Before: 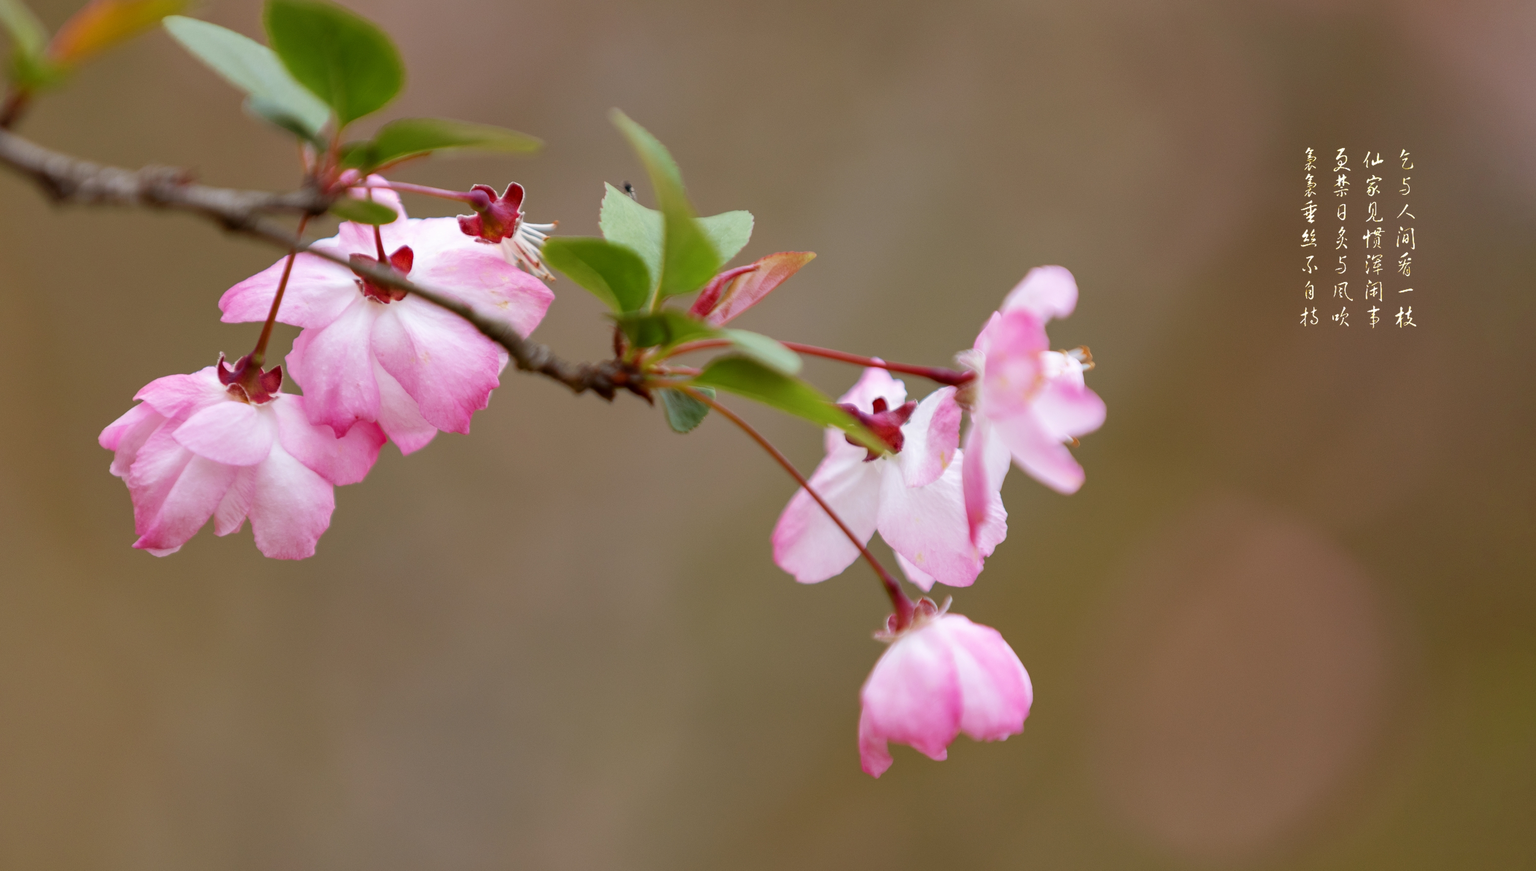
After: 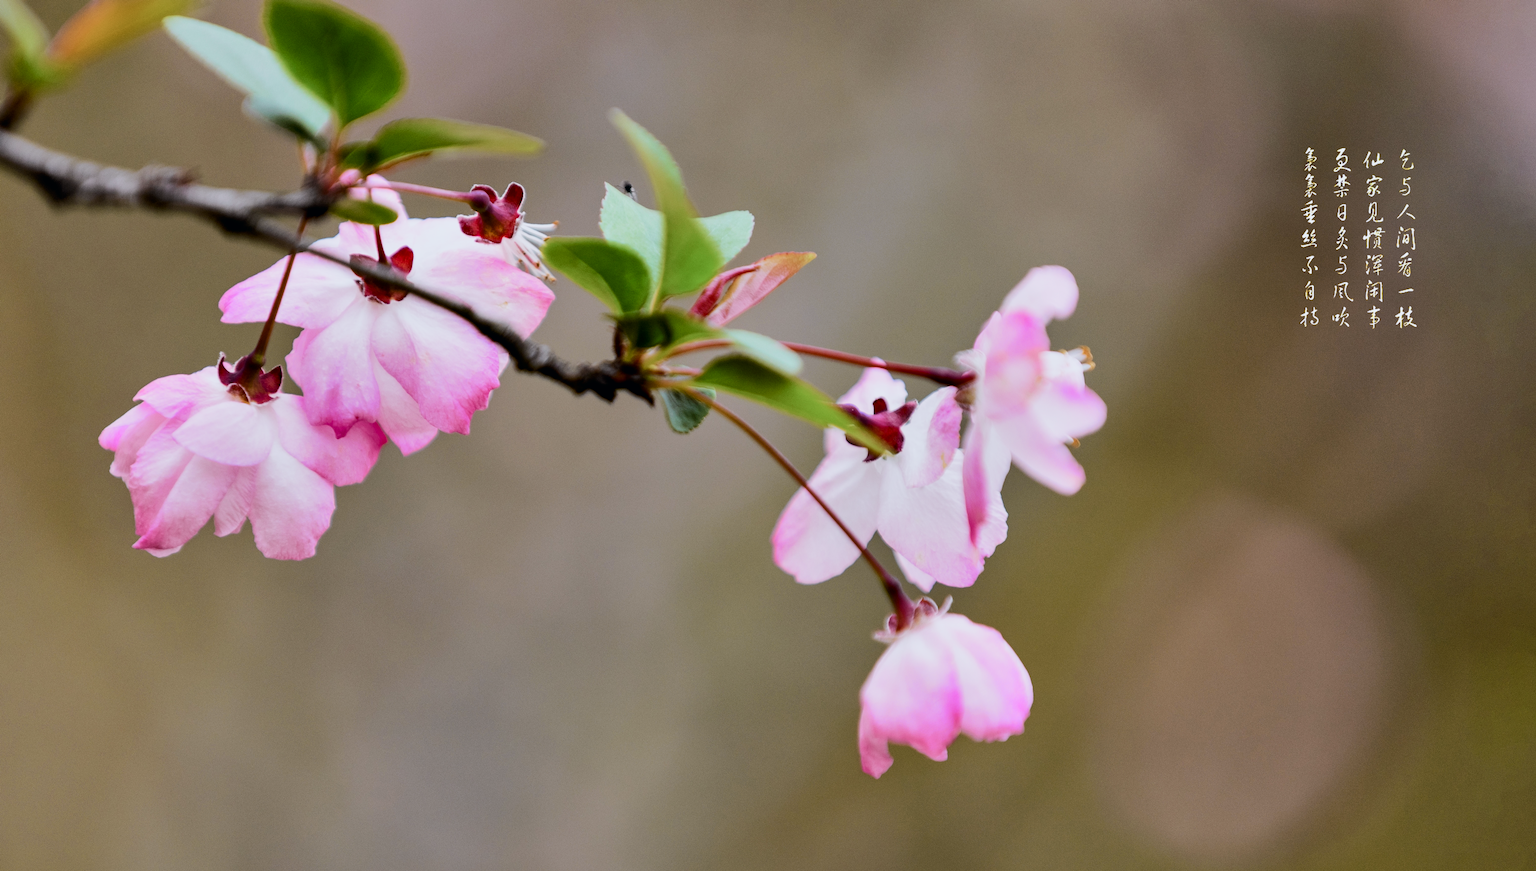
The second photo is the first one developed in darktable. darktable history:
shadows and highlights: radius 118.69, shadows 42.21, highlights -61.56, soften with gaussian
filmic rgb: black relative exposure -5 EV, hardness 2.88, contrast 1.4, highlights saturation mix -20%
tone curve: curves: ch0 [(0, 0) (0.035, 0.017) (0.131, 0.108) (0.279, 0.279) (0.476, 0.554) (0.617, 0.693) (0.704, 0.77) (0.801, 0.854) (0.895, 0.927) (1, 0.976)]; ch1 [(0, 0) (0.318, 0.278) (0.444, 0.427) (0.493, 0.488) (0.508, 0.502) (0.534, 0.526) (0.562, 0.555) (0.645, 0.648) (0.746, 0.764) (1, 1)]; ch2 [(0, 0) (0.316, 0.292) (0.381, 0.37) (0.423, 0.448) (0.476, 0.482) (0.502, 0.495) (0.522, 0.518) (0.533, 0.532) (0.593, 0.622) (0.634, 0.663) (0.7, 0.7) (0.861, 0.808) (1, 0.951)], color space Lab, independent channels, preserve colors none
white balance: red 0.967, blue 1.119, emerald 0.756
